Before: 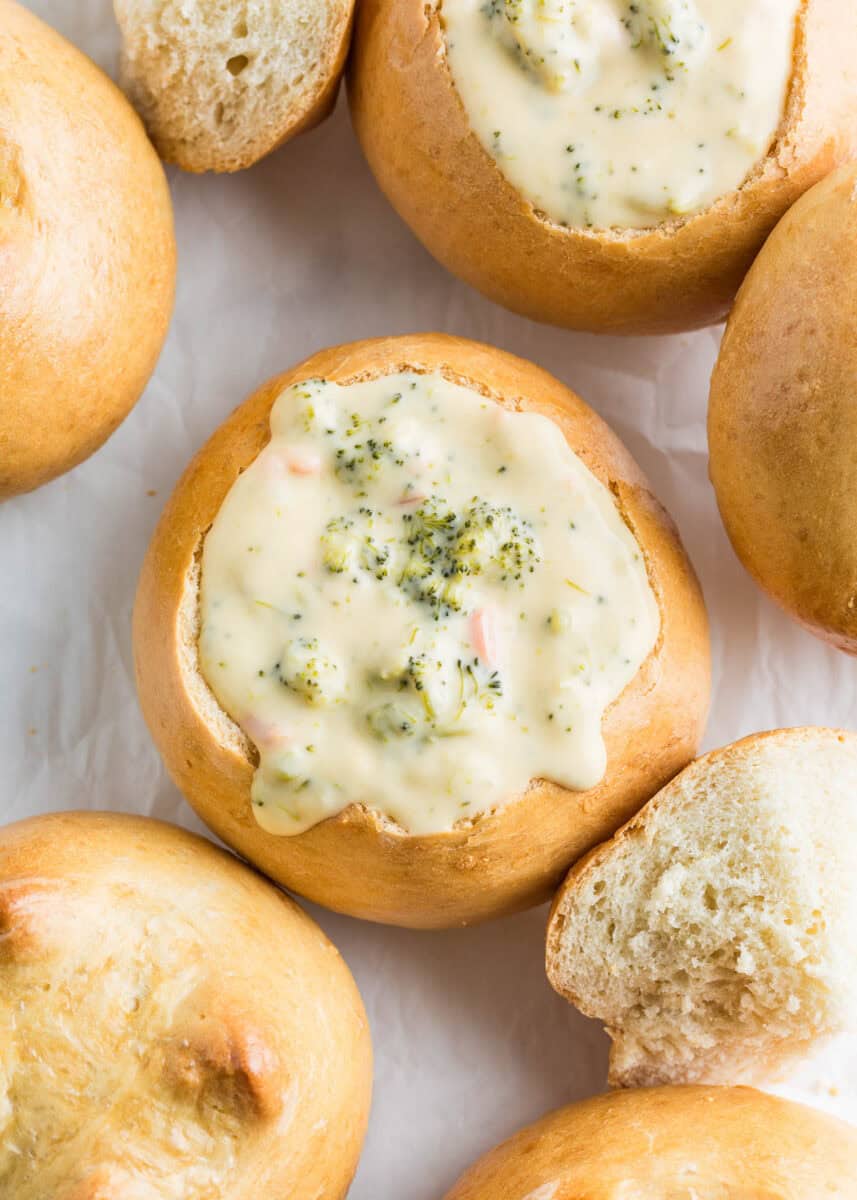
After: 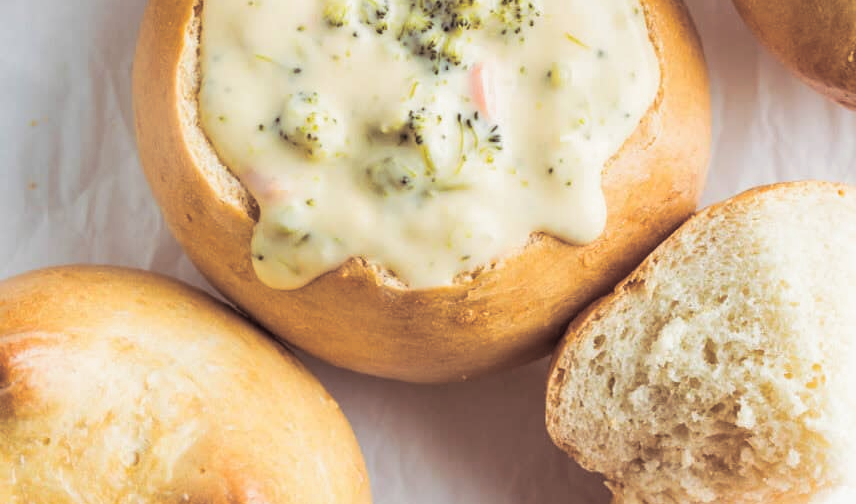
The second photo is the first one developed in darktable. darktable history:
split-toning: shadows › saturation 0.24, highlights › hue 54°, highlights › saturation 0.24
crop: top 45.551%, bottom 12.262%
